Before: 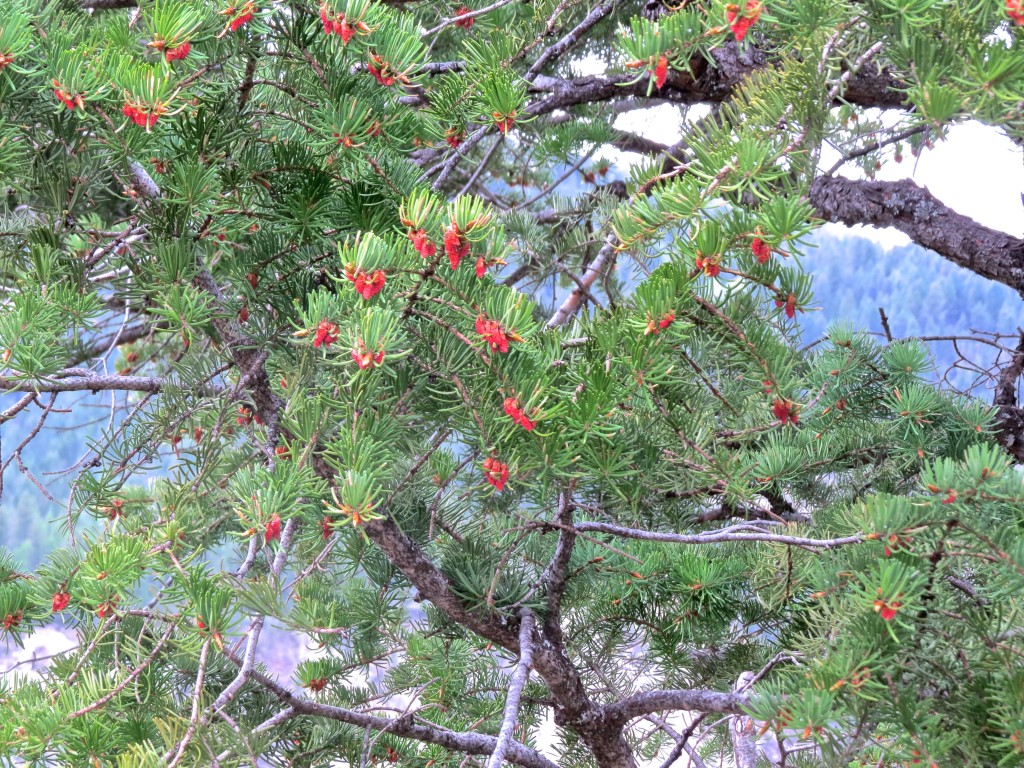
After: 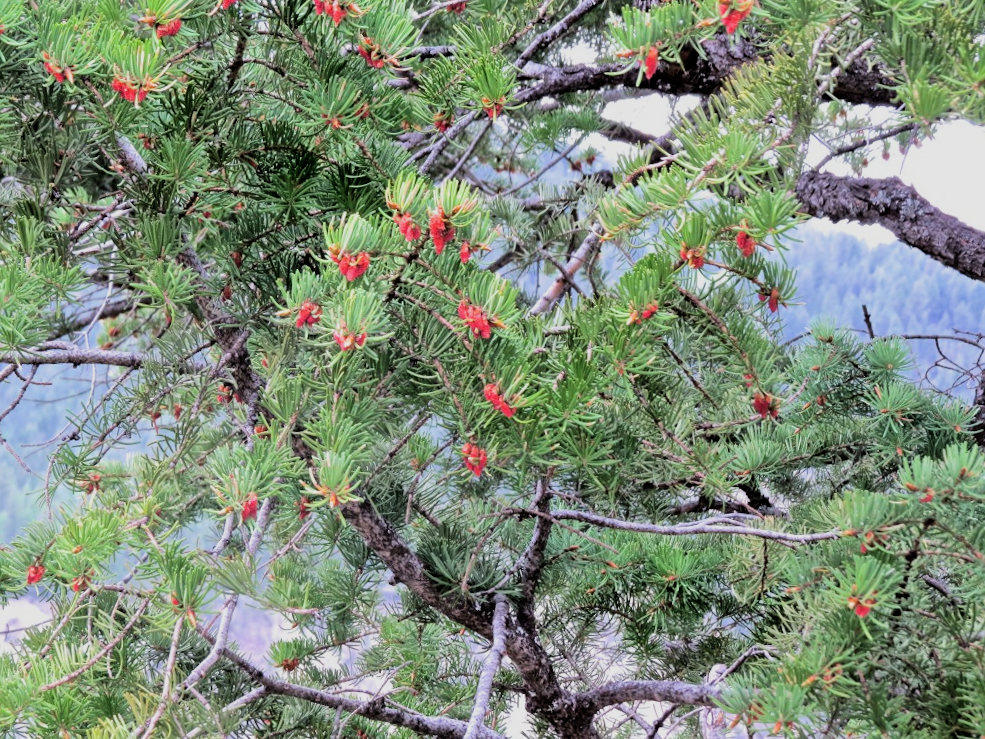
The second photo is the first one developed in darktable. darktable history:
crop and rotate: angle -1.69°
shadows and highlights: shadows 30.86, highlights 0, soften with gaussian
filmic rgb: black relative exposure -5 EV, hardness 2.88, contrast 1.3, highlights saturation mix -30%
